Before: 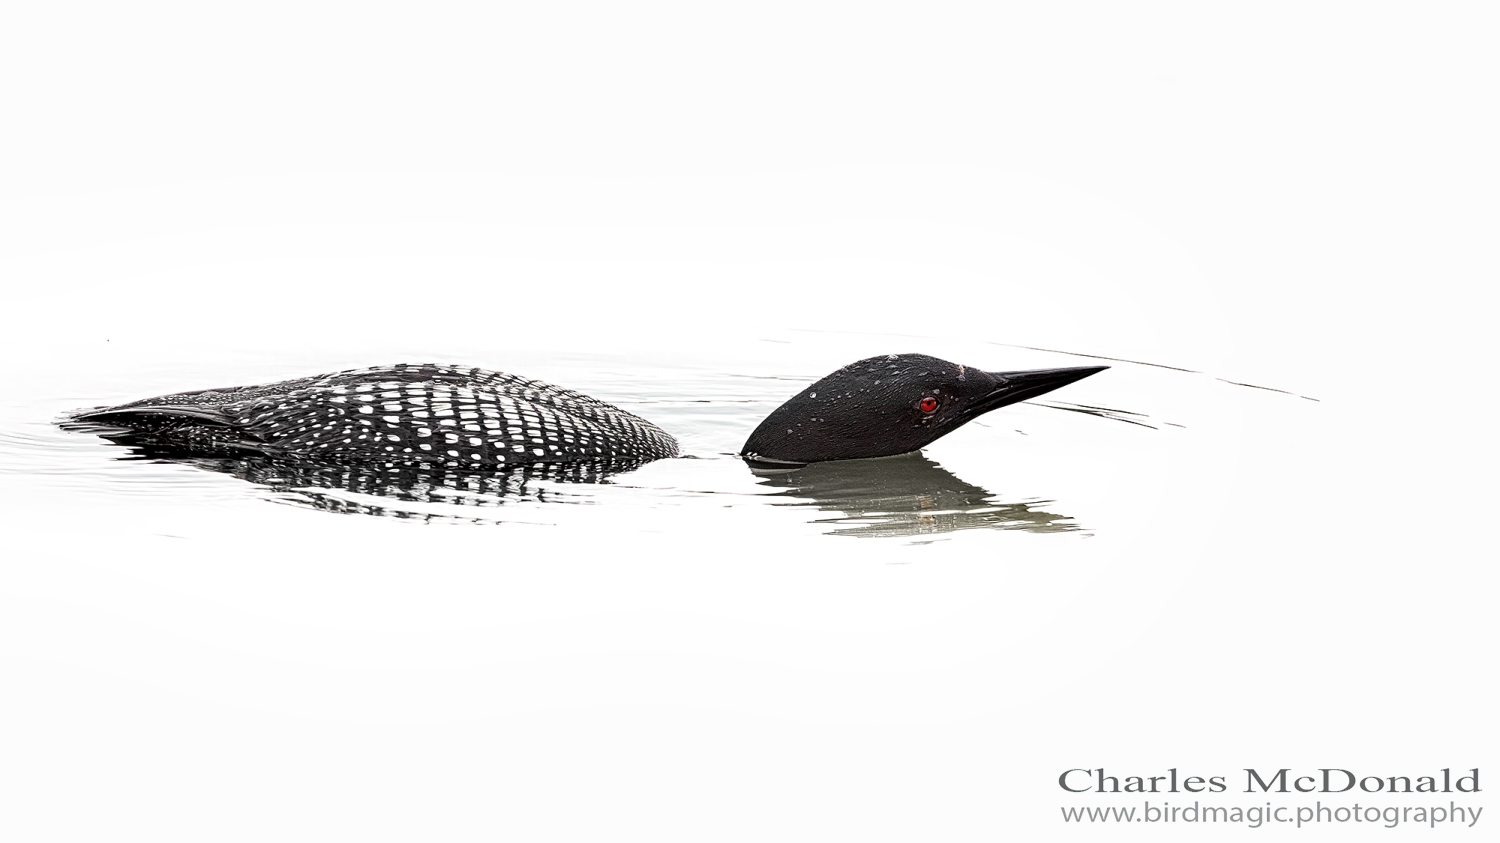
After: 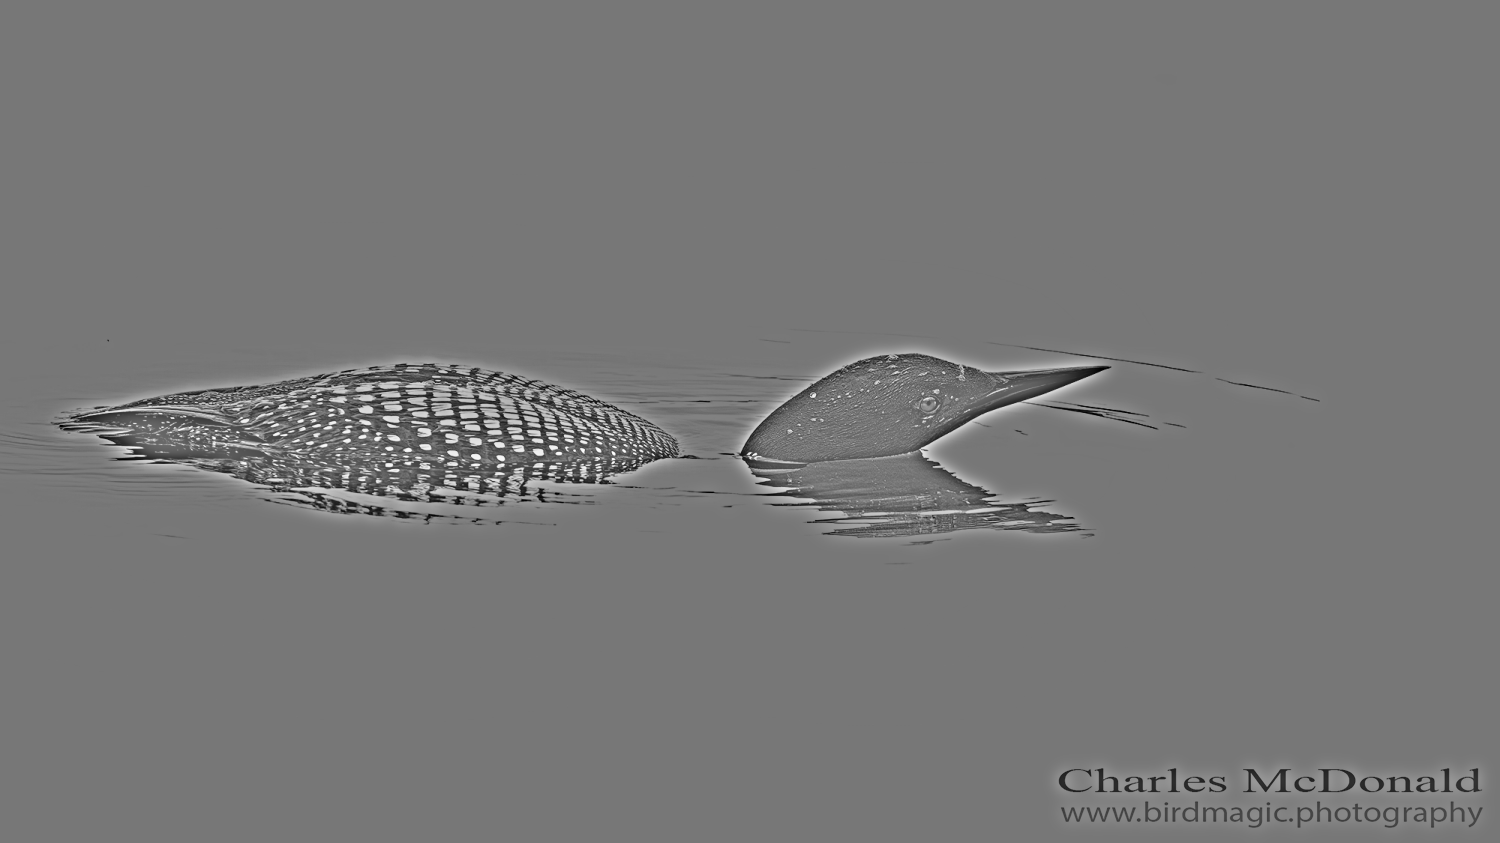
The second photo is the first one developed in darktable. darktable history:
highpass: sharpness 25.84%, contrast boost 14.94%
local contrast: mode bilateral grid, contrast 25, coarseness 47, detail 151%, midtone range 0.2
